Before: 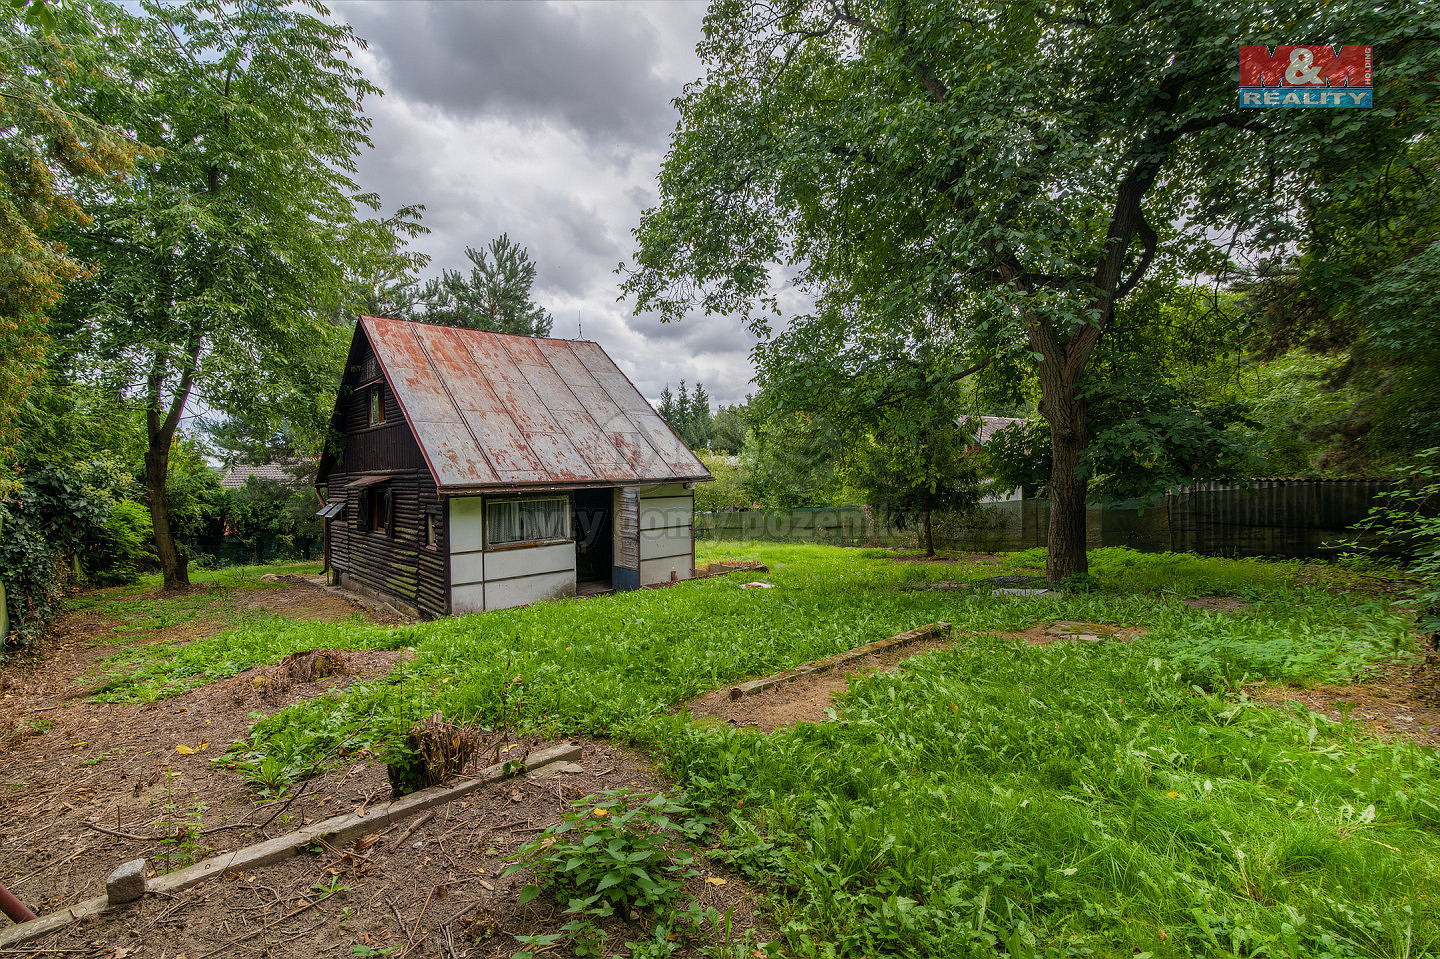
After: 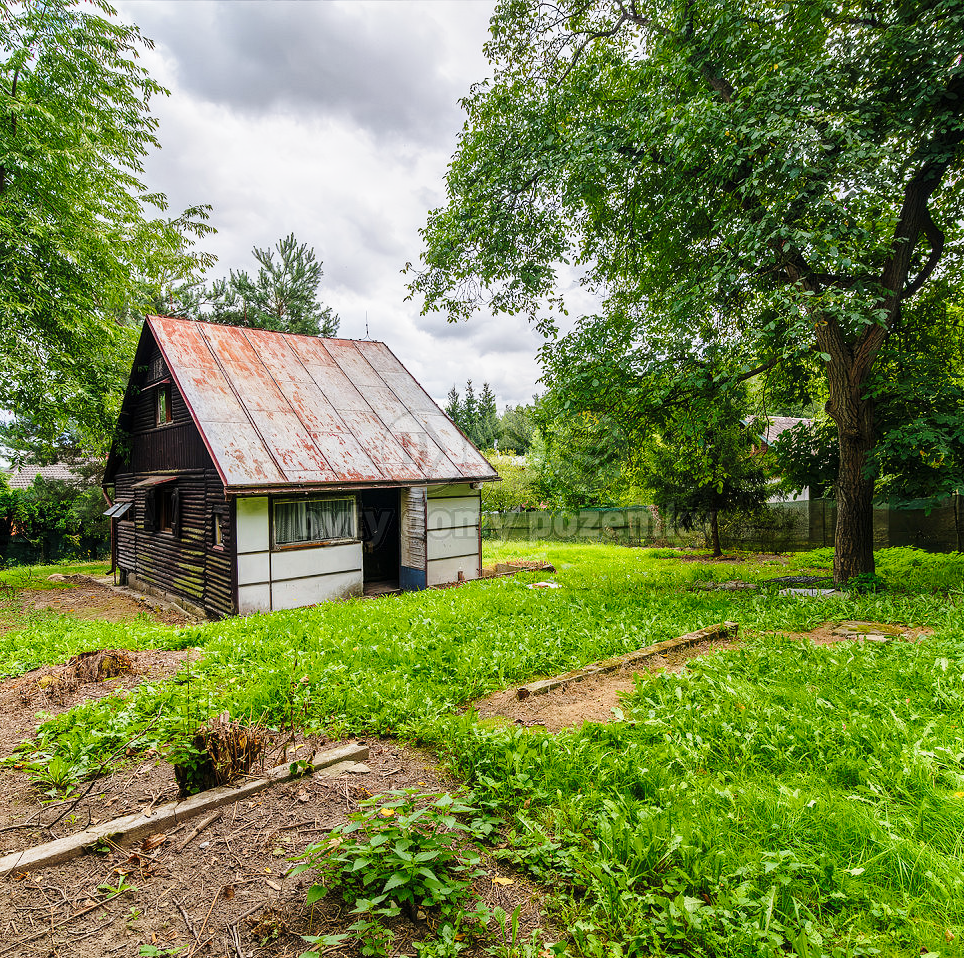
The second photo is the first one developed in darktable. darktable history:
crop and rotate: left 14.826%, right 18.205%
base curve: curves: ch0 [(0, 0) (0.028, 0.03) (0.121, 0.232) (0.46, 0.748) (0.859, 0.968) (1, 1)], preserve colors none
